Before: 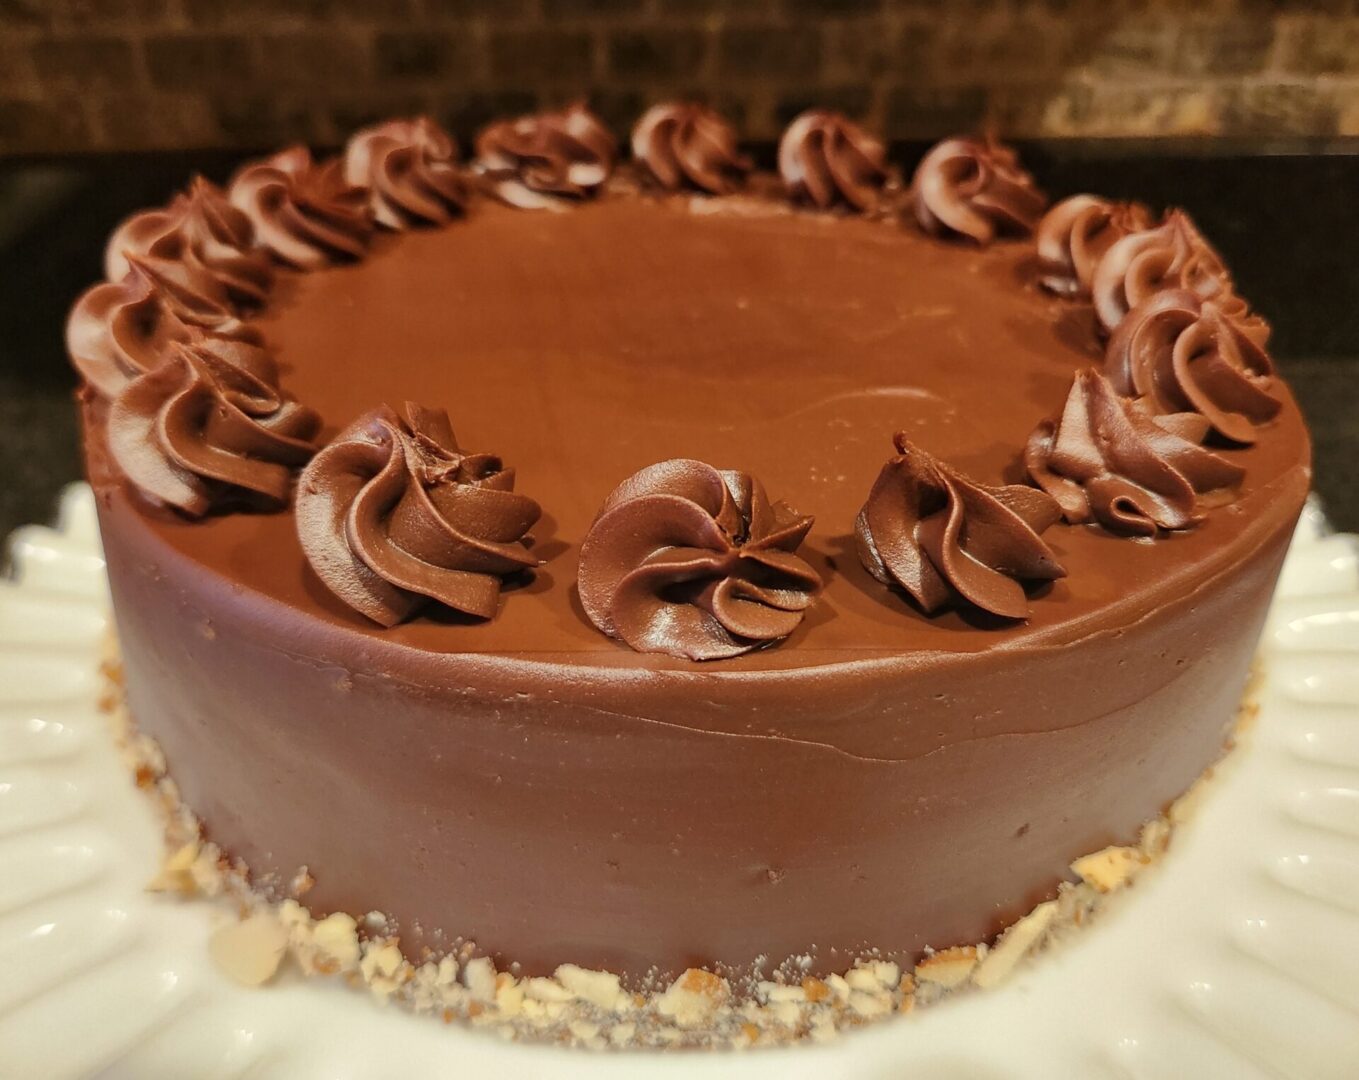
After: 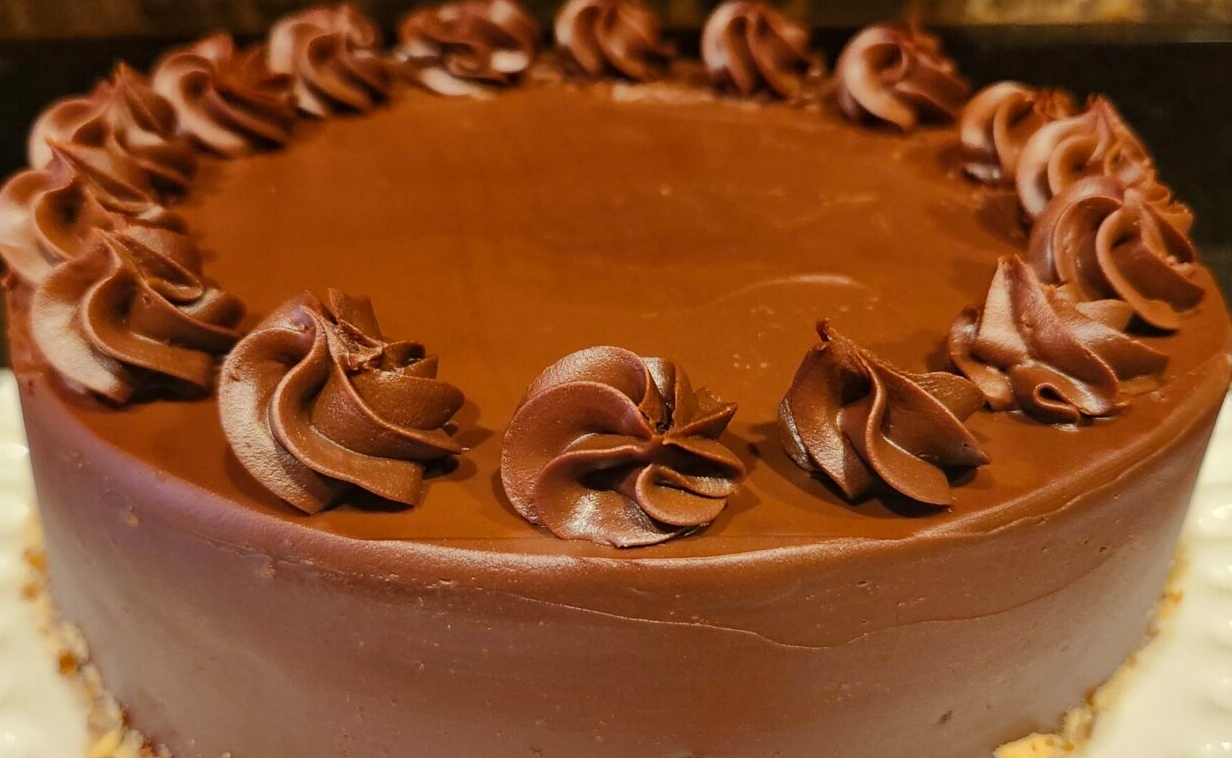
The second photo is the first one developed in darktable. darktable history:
crop: left 5.736%, top 10.466%, right 3.539%, bottom 19.324%
color balance rgb: power › hue 211.53°, perceptual saturation grading › global saturation 17.097%, global vibrance 0.418%
